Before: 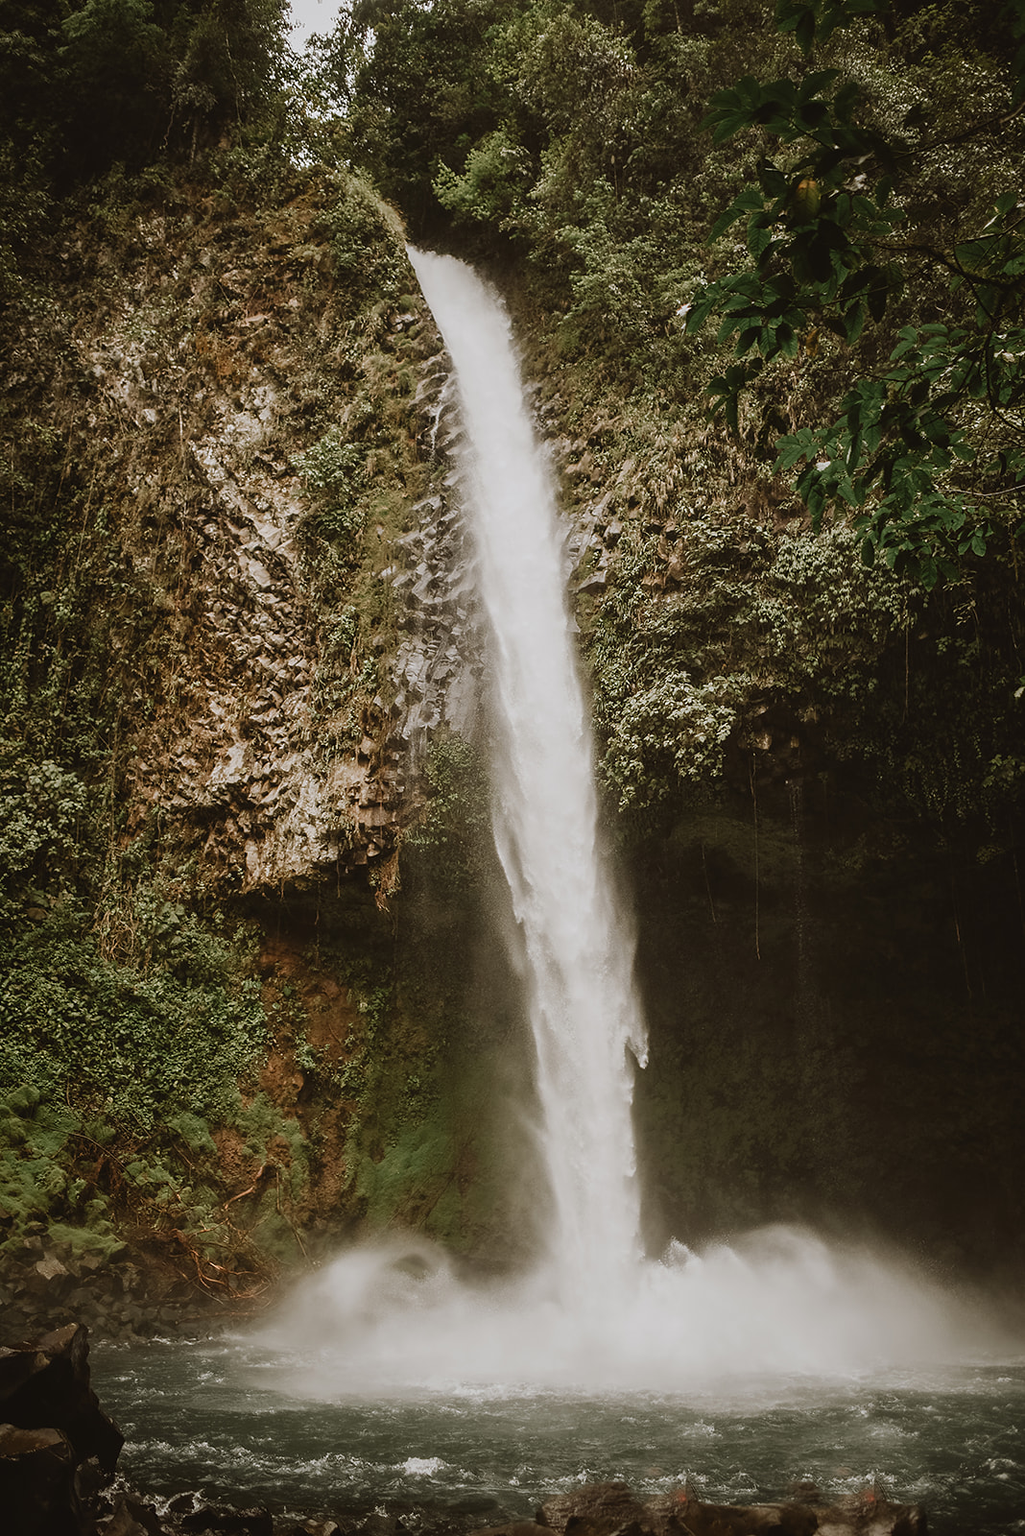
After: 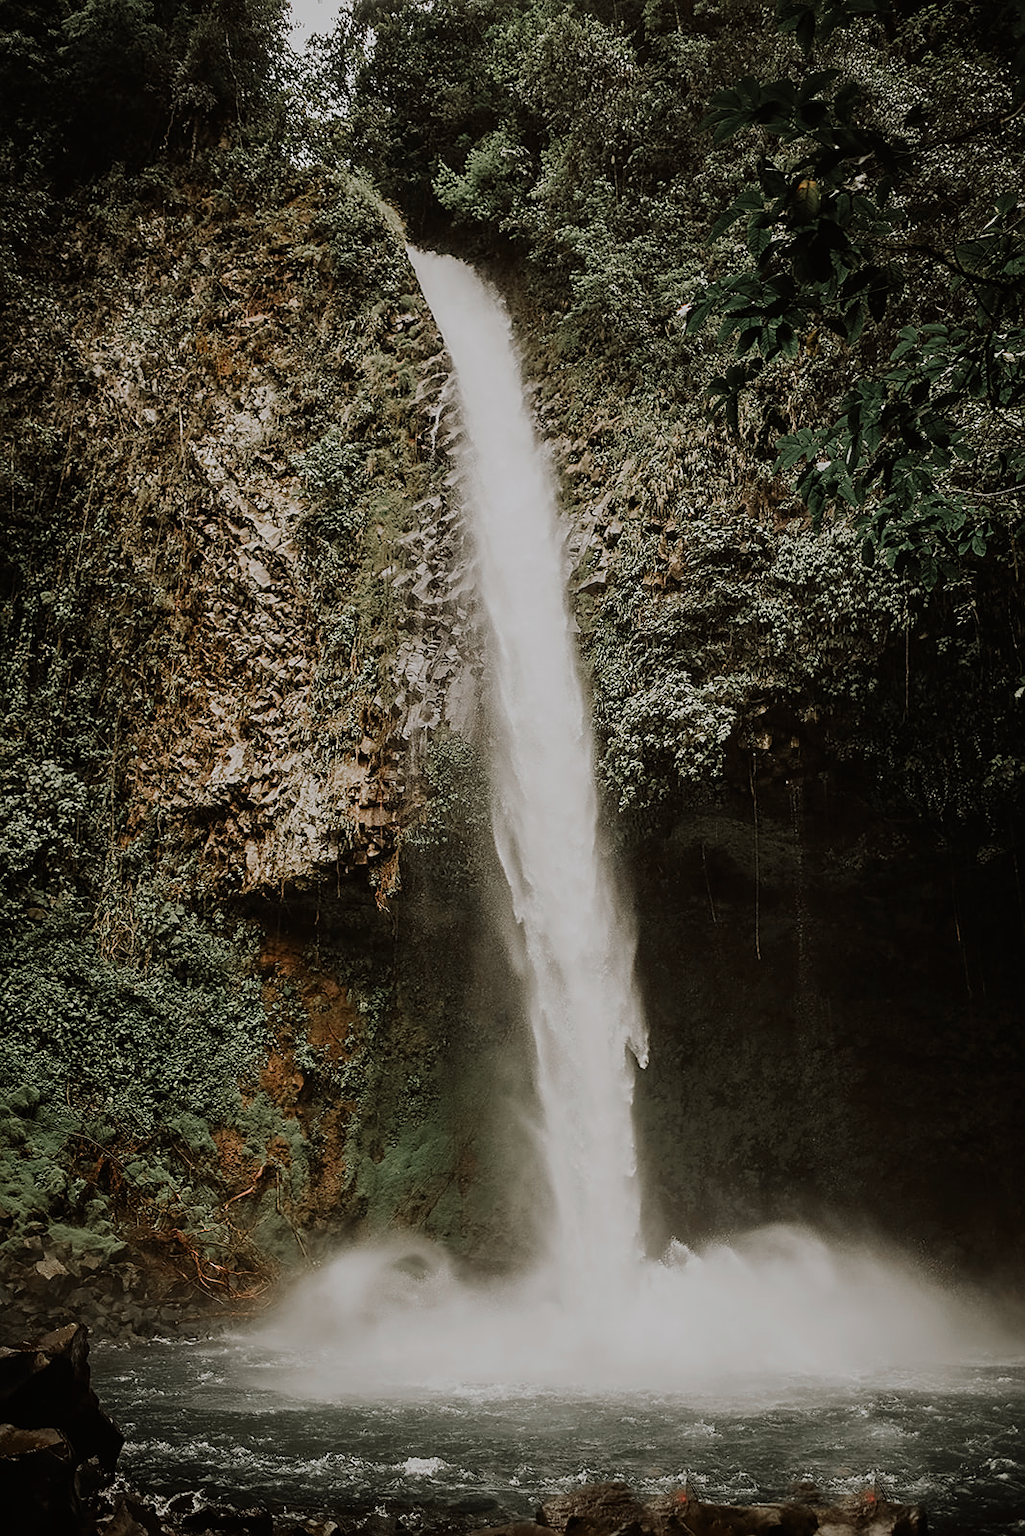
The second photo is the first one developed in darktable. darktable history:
filmic rgb: black relative exposure -7.65 EV, white relative exposure 4.56 EV, hardness 3.61
sharpen: on, module defaults
color zones: curves: ch0 [(0, 0.466) (0.128, 0.466) (0.25, 0.5) (0.375, 0.456) (0.5, 0.5) (0.625, 0.5) (0.737, 0.652) (0.875, 0.5)]; ch1 [(0, 0.603) (0.125, 0.618) (0.261, 0.348) (0.372, 0.353) (0.497, 0.363) (0.611, 0.45) (0.731, 0.427) (0.875, 0.518) (0.998, 0.652)]; ch2 [(0, 0.559) (0.125, 0.451) (0.253, 0.564) (0.37, 0.578) (0.5, 0.466) (0.625, 0.471) (0.731, 0.471) (0.88, 0.485)]
exposure: compensate exposure bias true, compensate highlight preservation false
